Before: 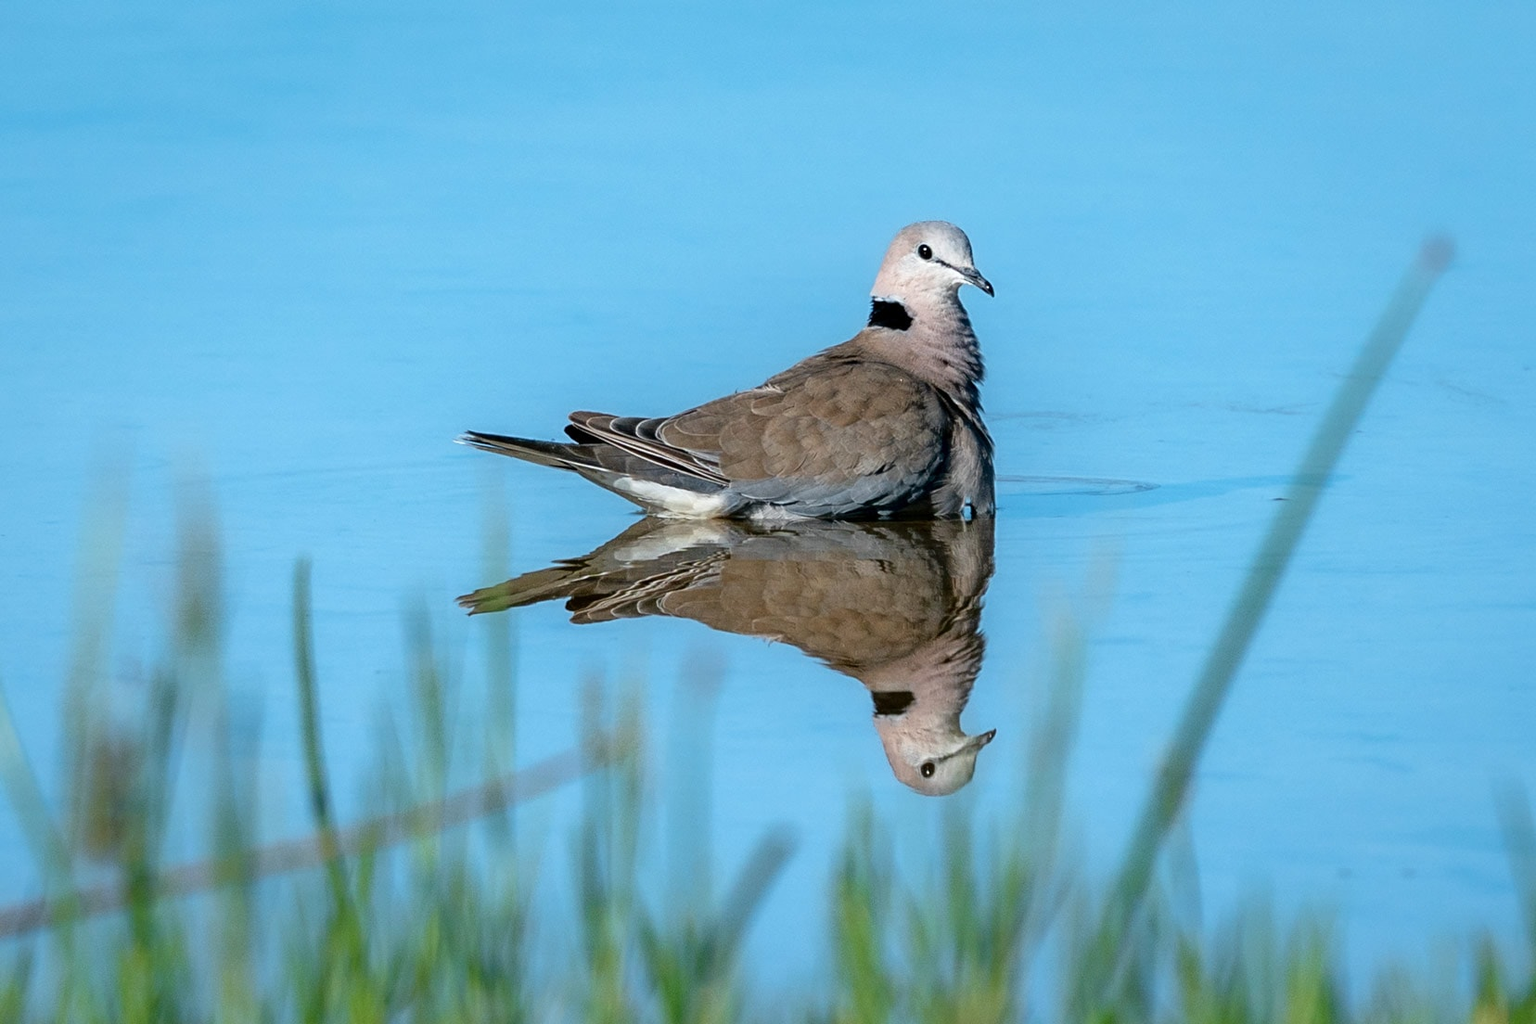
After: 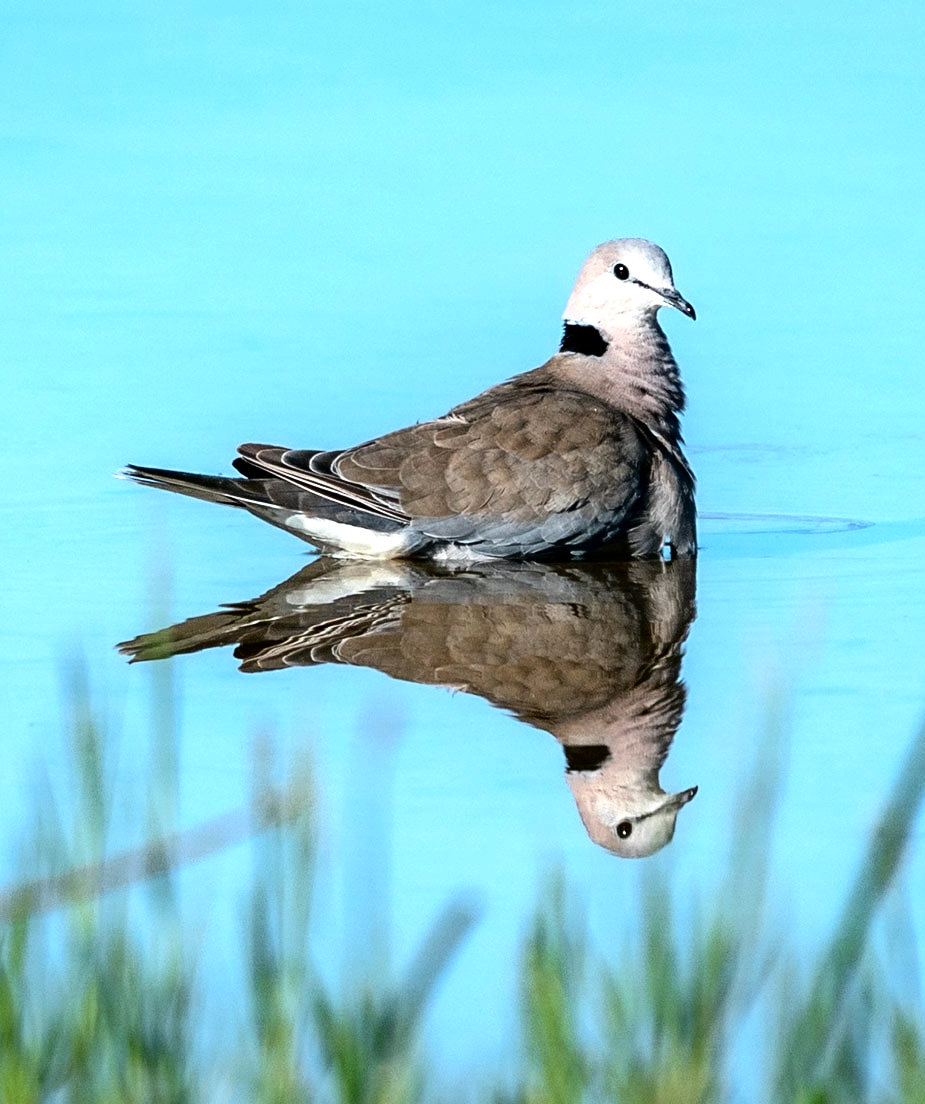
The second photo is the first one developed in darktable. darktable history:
contrast brightness saturation: contrast 0.139
tone equalizer: -8 EV -0.72 EV, -7 EV -0.677 EV, -6 EV -0.586 EV, -5 EV -0.374 EV, -3 EV 0.372 EV, -2 EV 0.6 EV, -1 EV 0.69 EV, +0 EV 0.729 EV, edges refinement/feathering 500, mask exposure compensation -1.57 EV, preserve details no
crop and rotate: left 22.708%, right 21.408%
